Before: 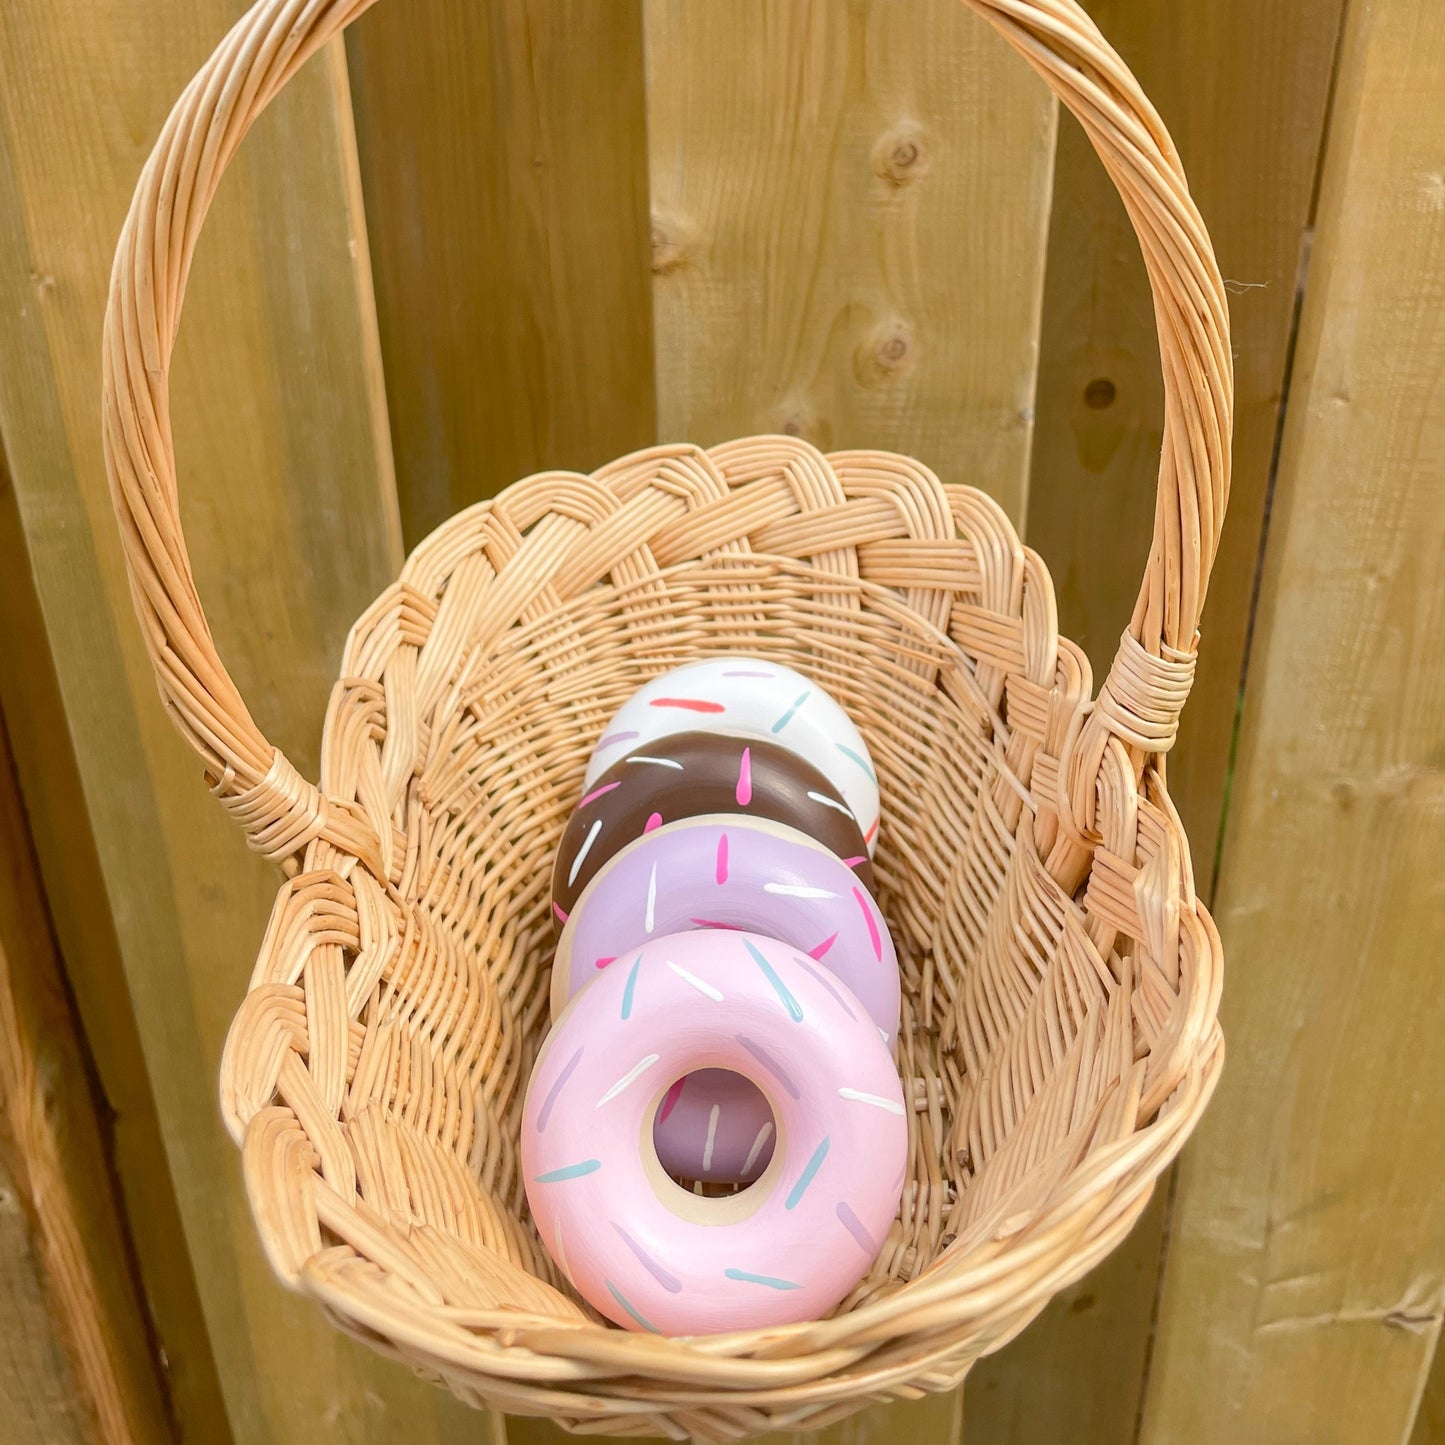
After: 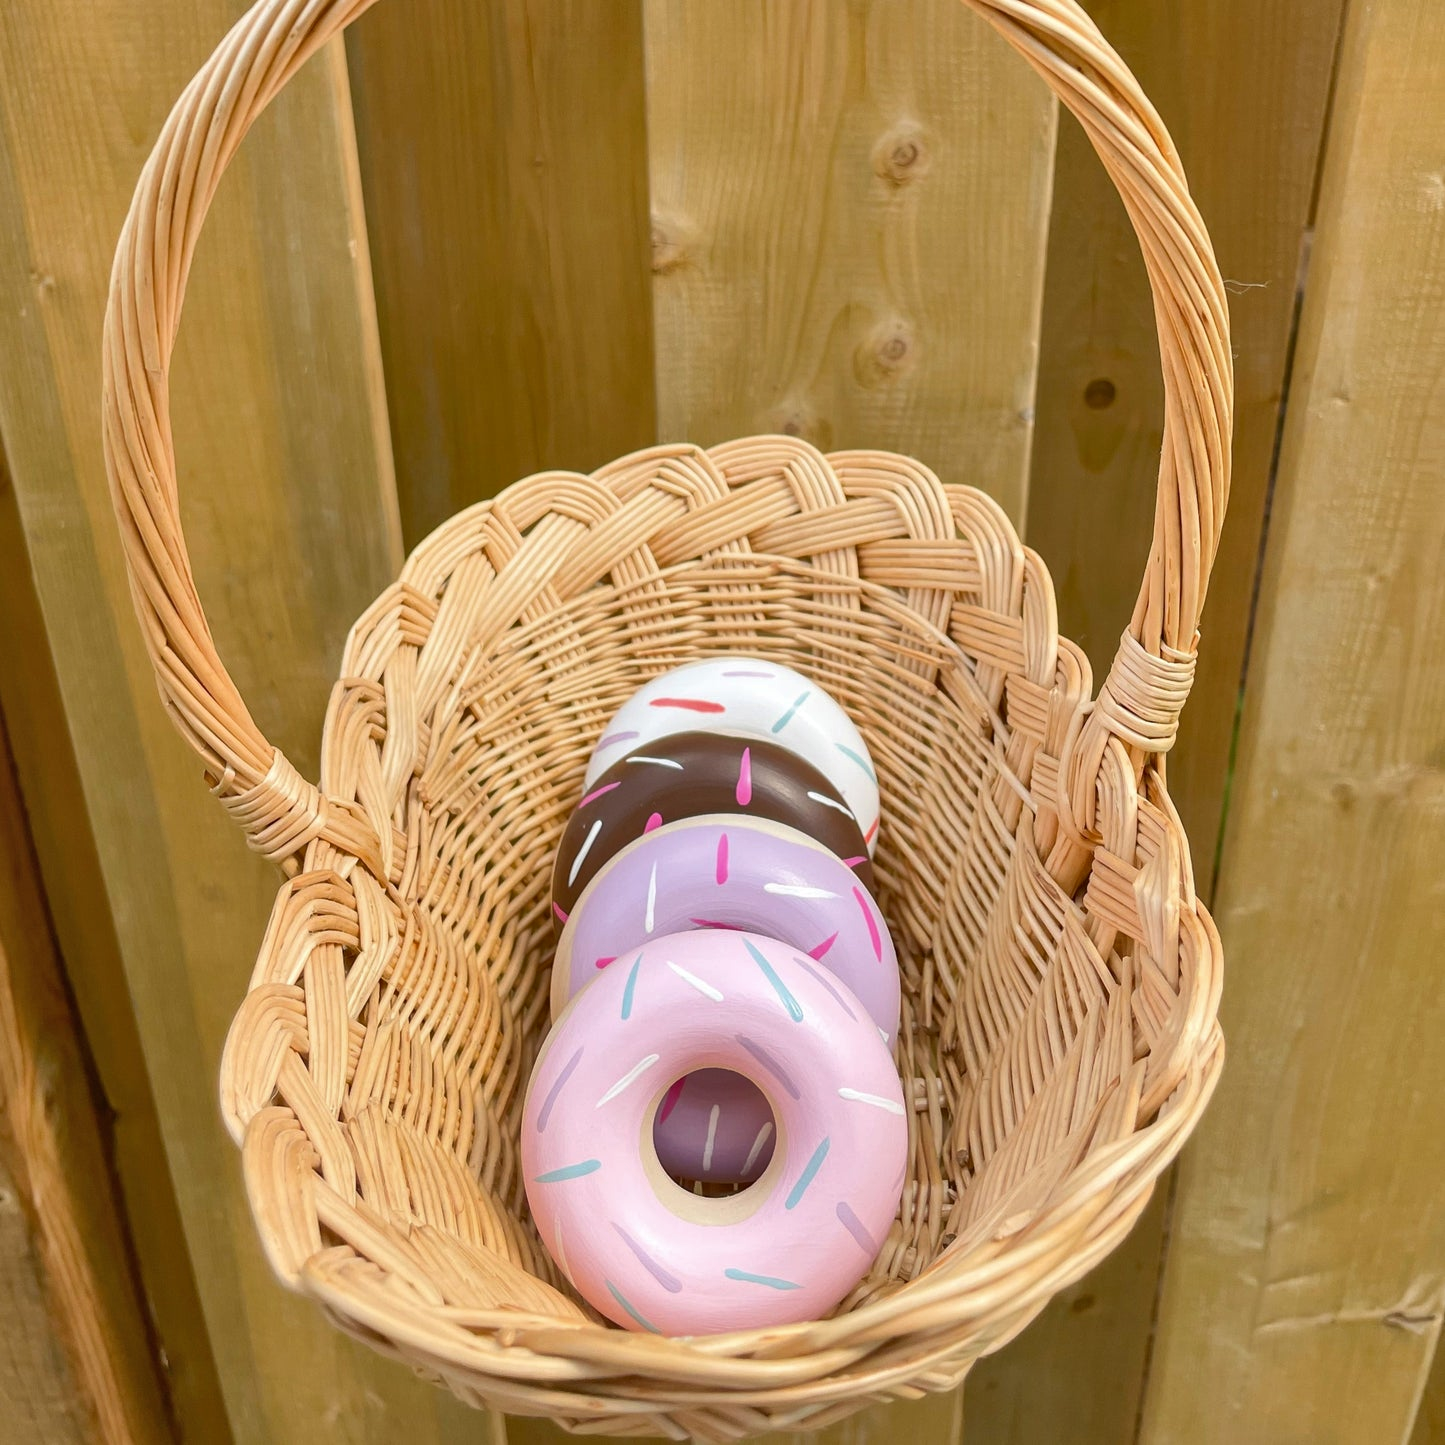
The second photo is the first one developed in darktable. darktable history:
shadows and highlights: shadows 53.25, soften with gaussian
